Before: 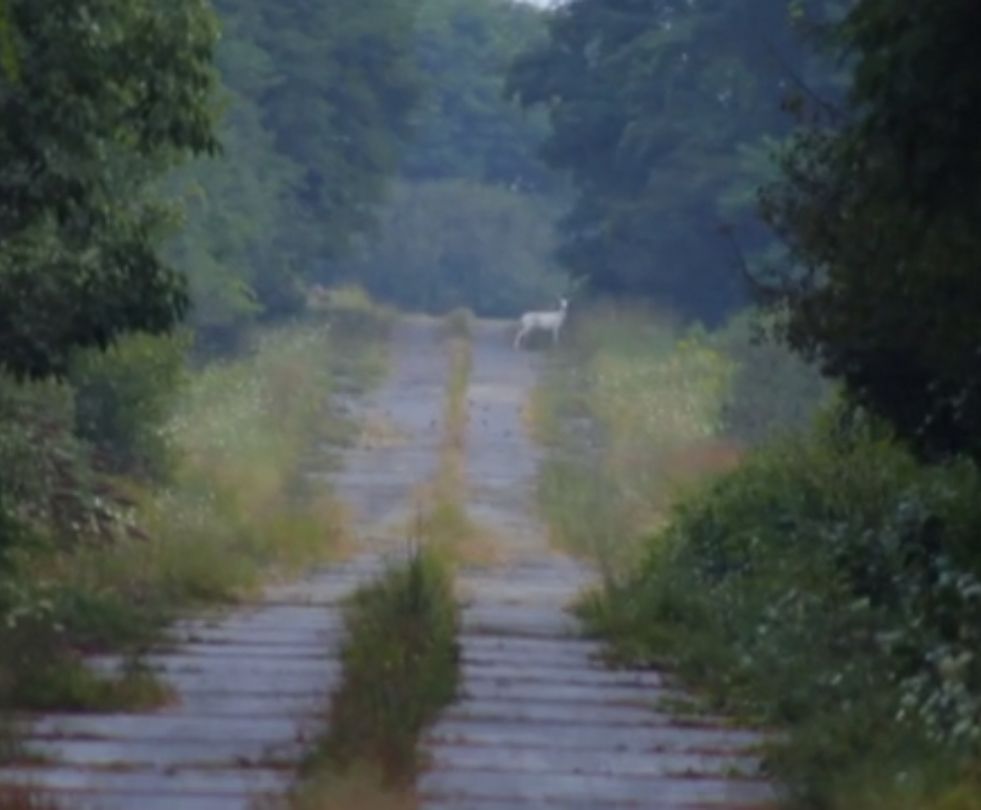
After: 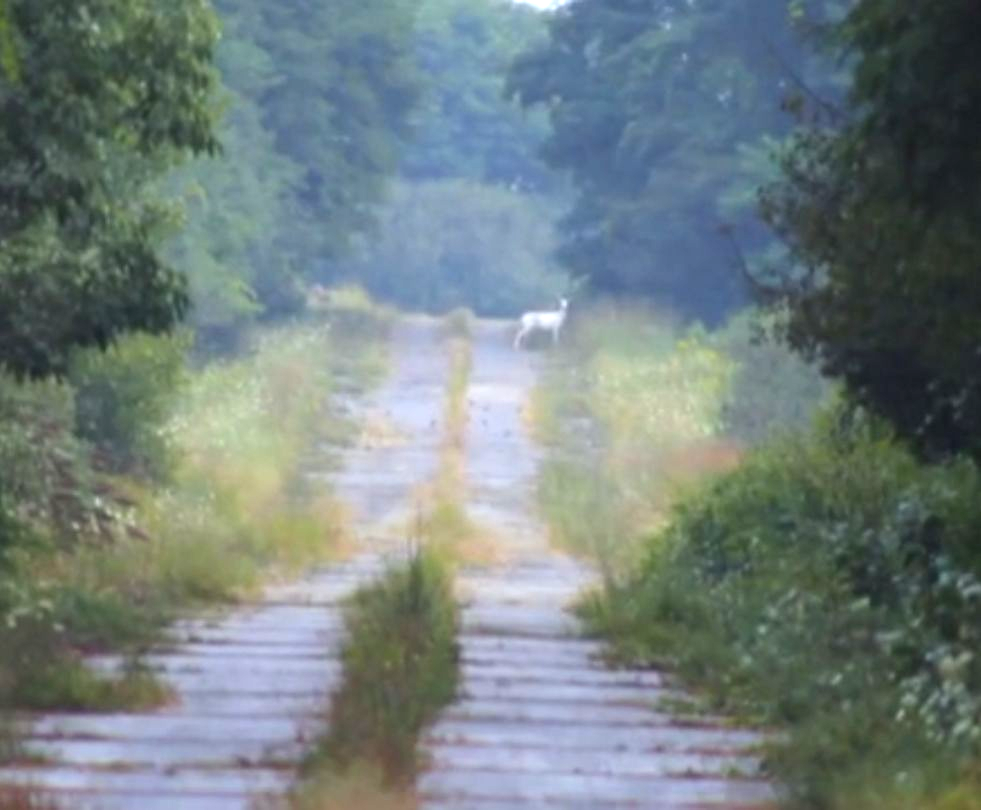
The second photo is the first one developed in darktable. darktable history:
exposure: black level correction 0, exposure 1.376 EV, compensate highlight preservation false
